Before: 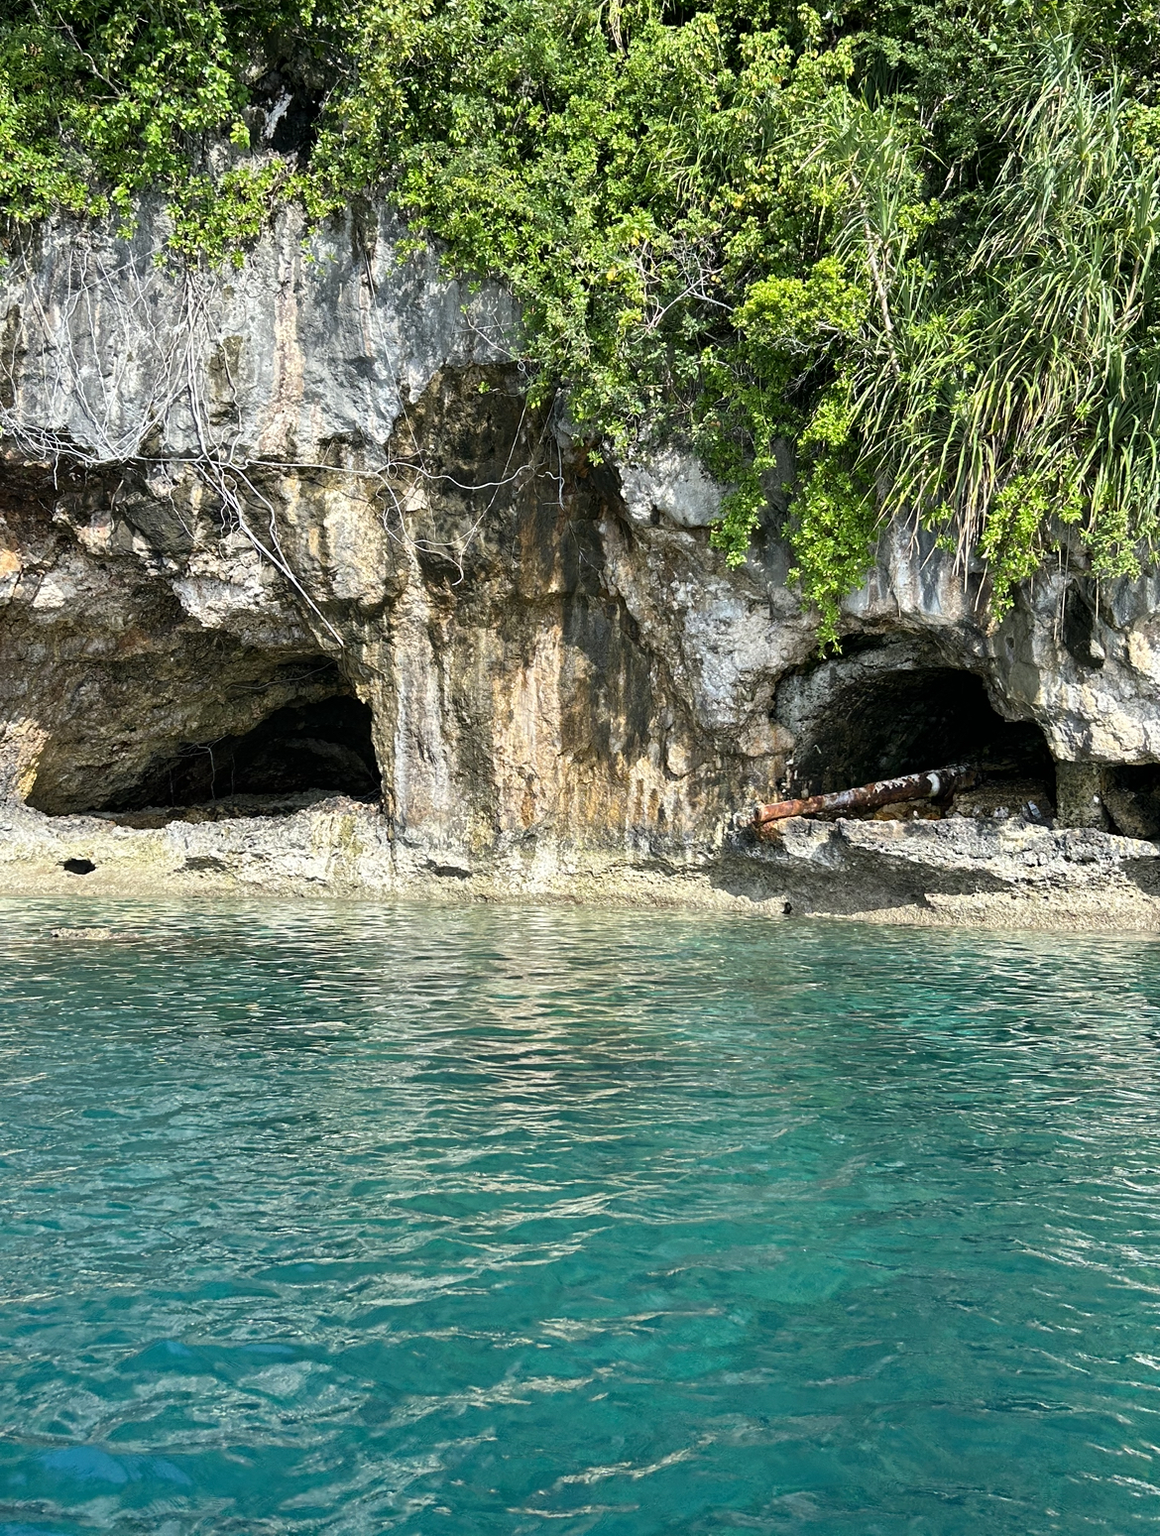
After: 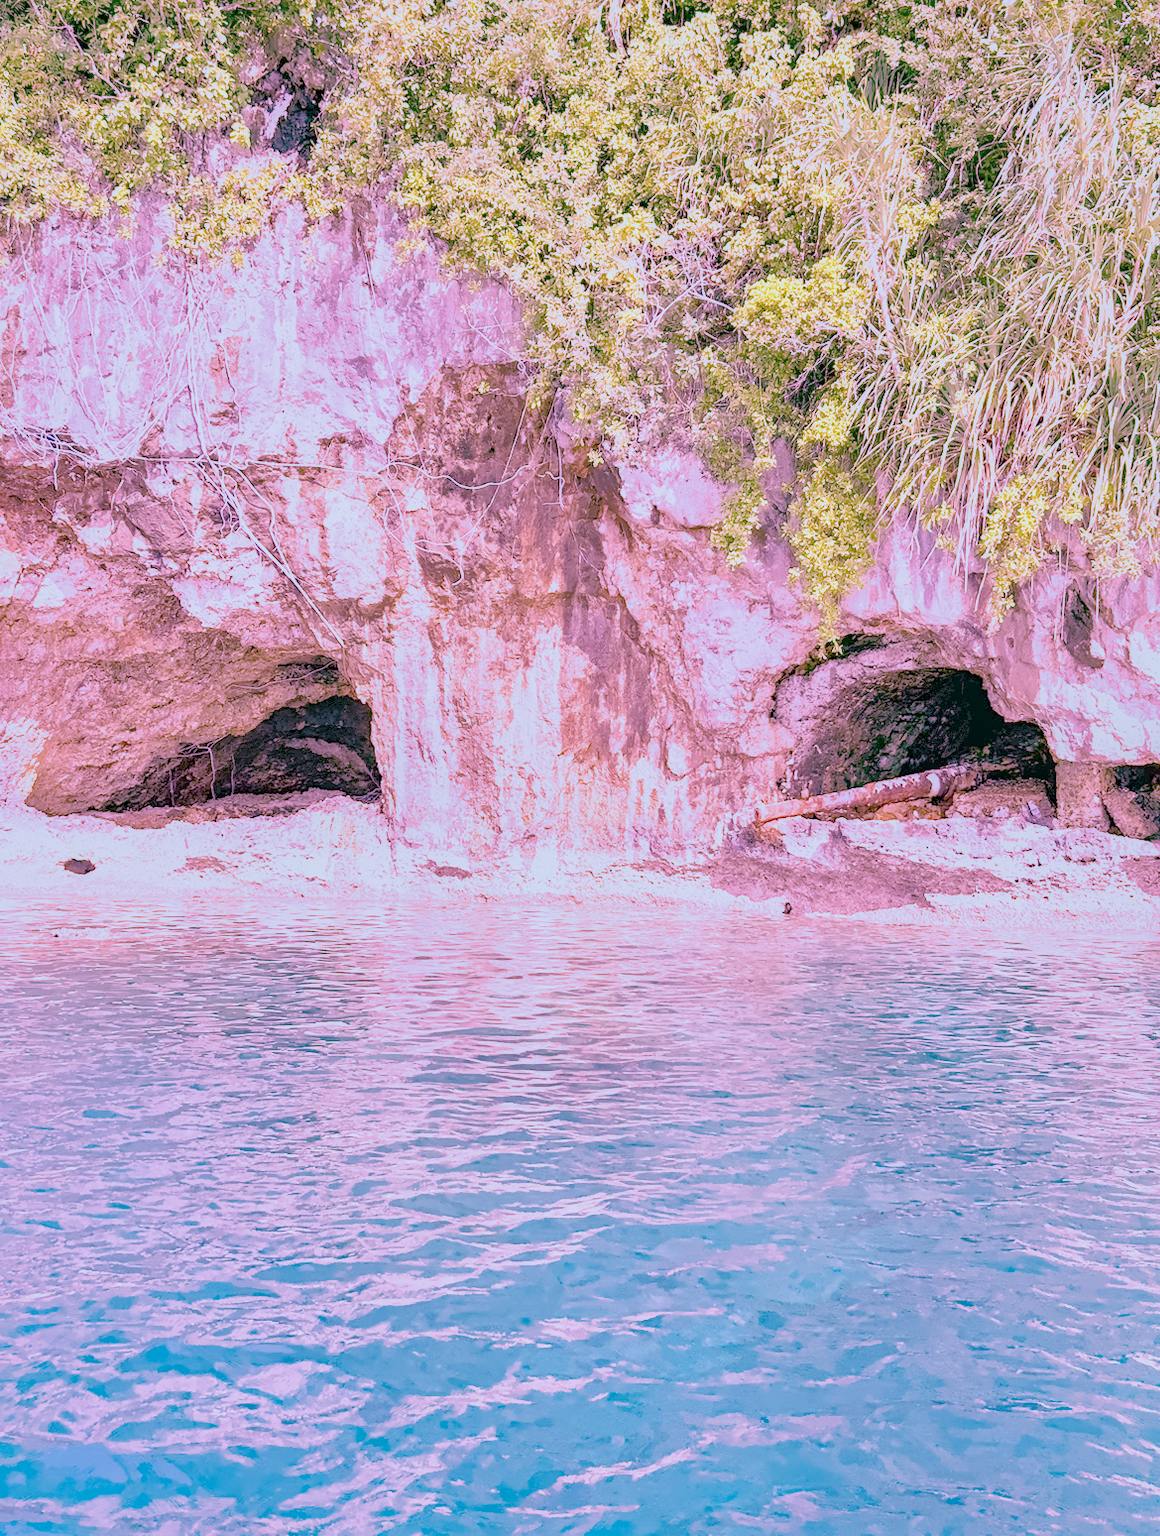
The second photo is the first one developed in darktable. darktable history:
velvia: on, module defaults
local contrast: on, module defaults
shadows and highlights: on, module defaults
filmic rgb "scene-referred default": black relative exposure -7.65 EV, white relative exposure 4.56 EV, hardness 3.61
color balance rgb: on, module defaults
color calibration "scene-referred default": x 0.37, y 0.377, temperature 4289.93 K
exposure "scene-referred default": black level correction 0, exposure 0.7 EV, compensate exposure bias true, compensate highlight preservation false
haze removal: compatibility mode true, adaptive false
lens correction: scale 1, crop 1, focal 35, aperture 2.8, distance 0.245, camera "Canon EOS RP", lens "Canon RF 35mm F1.8 MACRO IS STM"
denoise (profiled): preserve shadows 1.52, scattering 0.002, a [-1, 0, 0], compensate highlight preservation false
hot pixels: on, module defaults
highlight reconstruction: on, module defaults
white balance: red 2.229, blue 1.46
